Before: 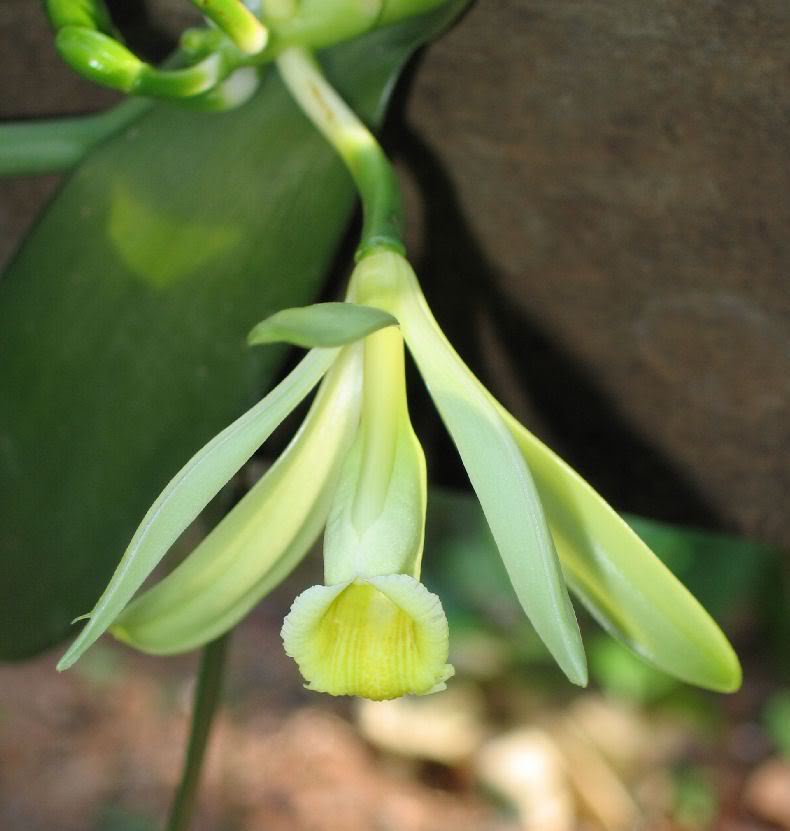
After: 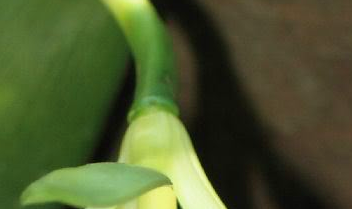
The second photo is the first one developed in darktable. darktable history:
velvia: on, module defaults
crop: left 28.781%, top 16.855%, right 26.66%, bottom 57.964%
